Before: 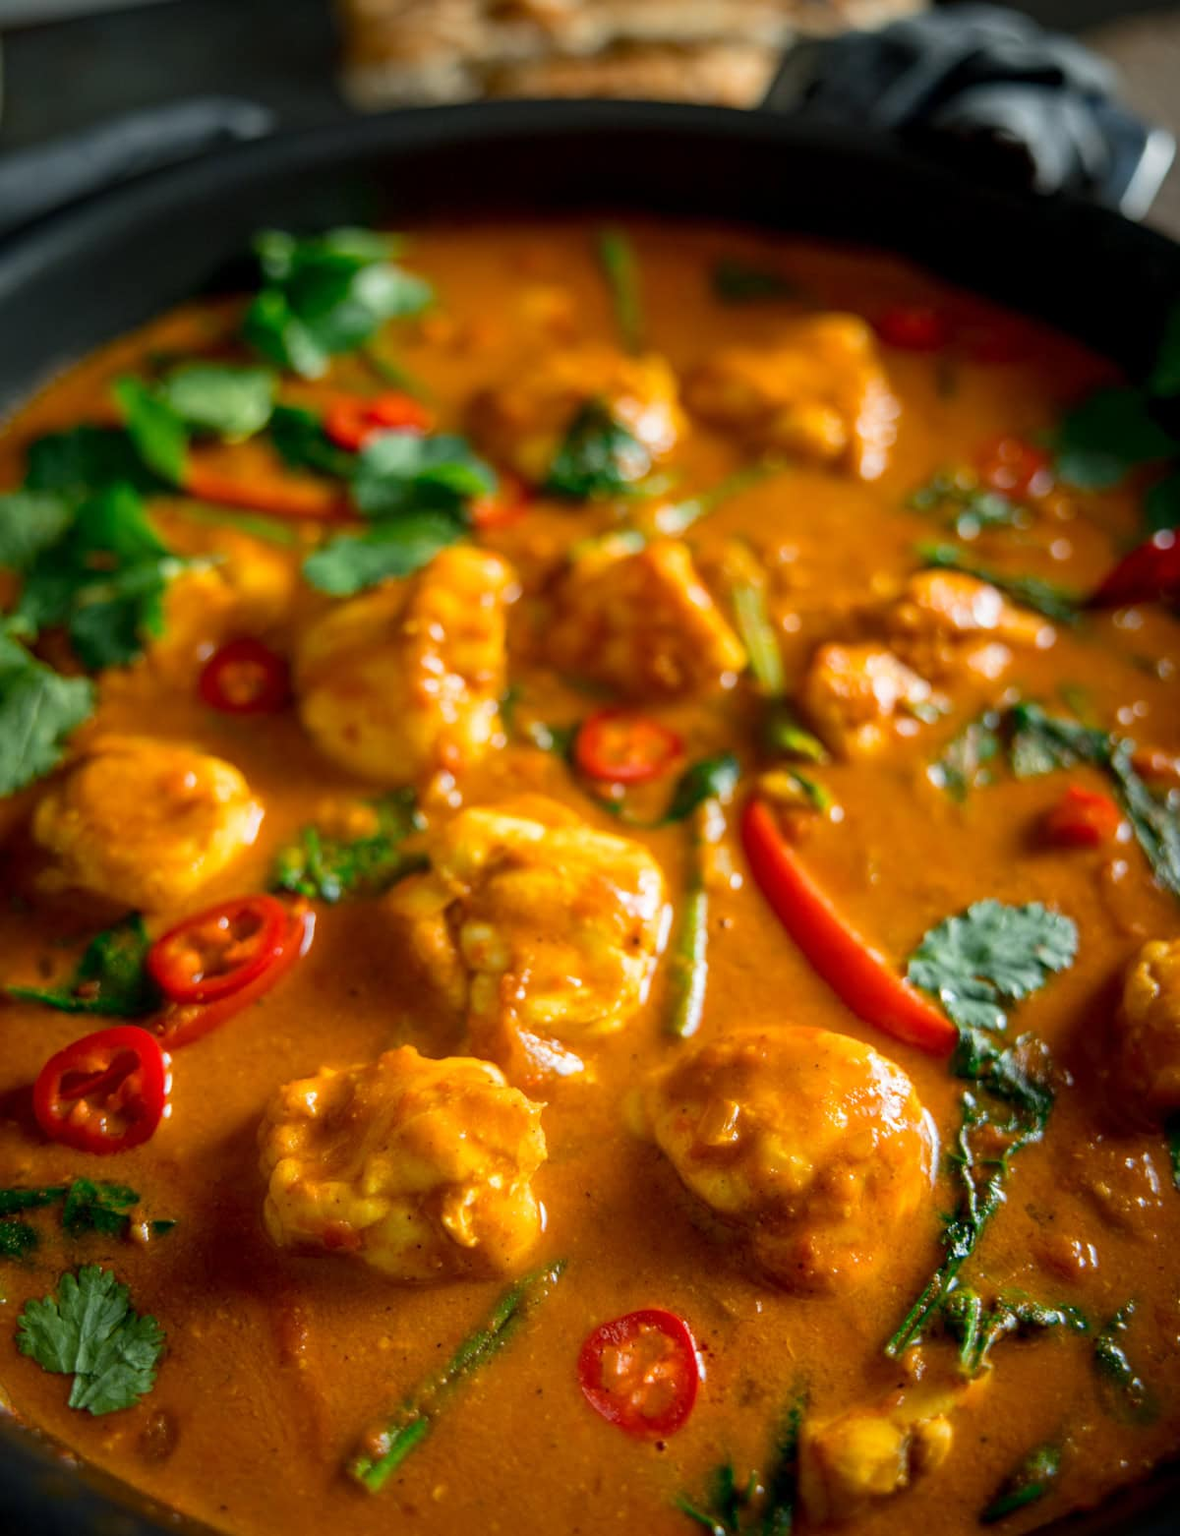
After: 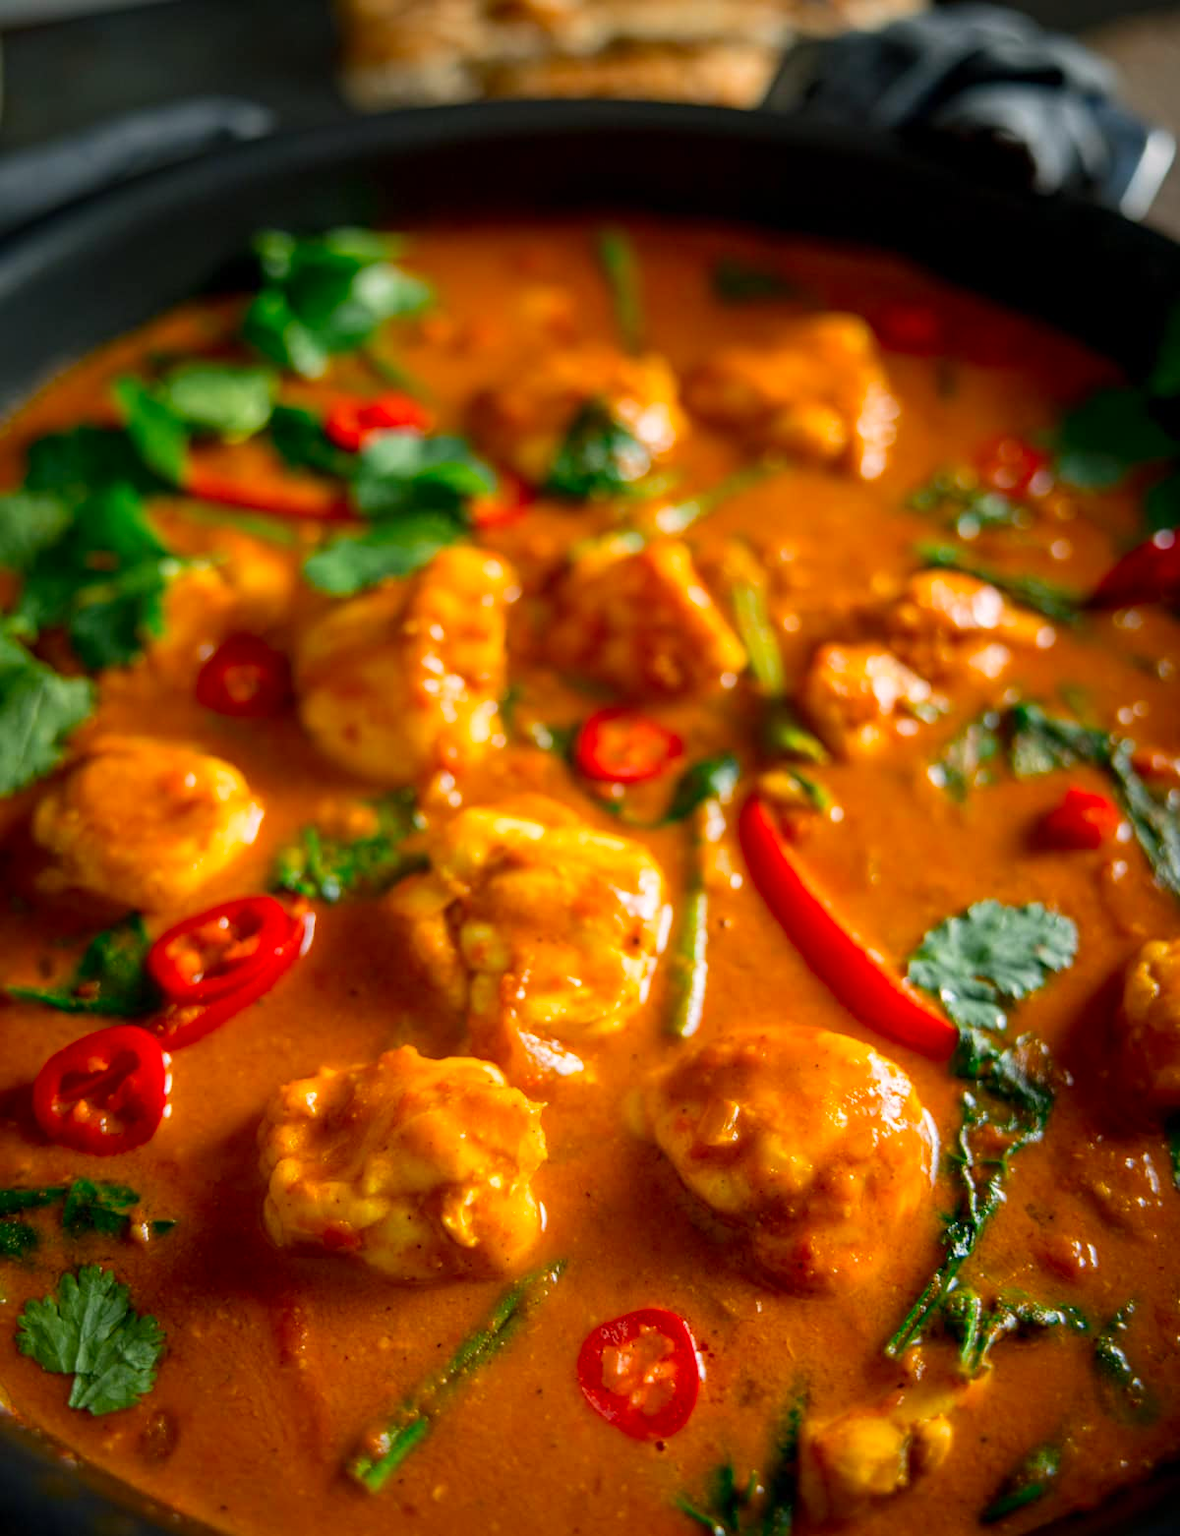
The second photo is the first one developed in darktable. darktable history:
color correction: highlights a* 3.34, highlights b* 1.85, saturation 1.21
